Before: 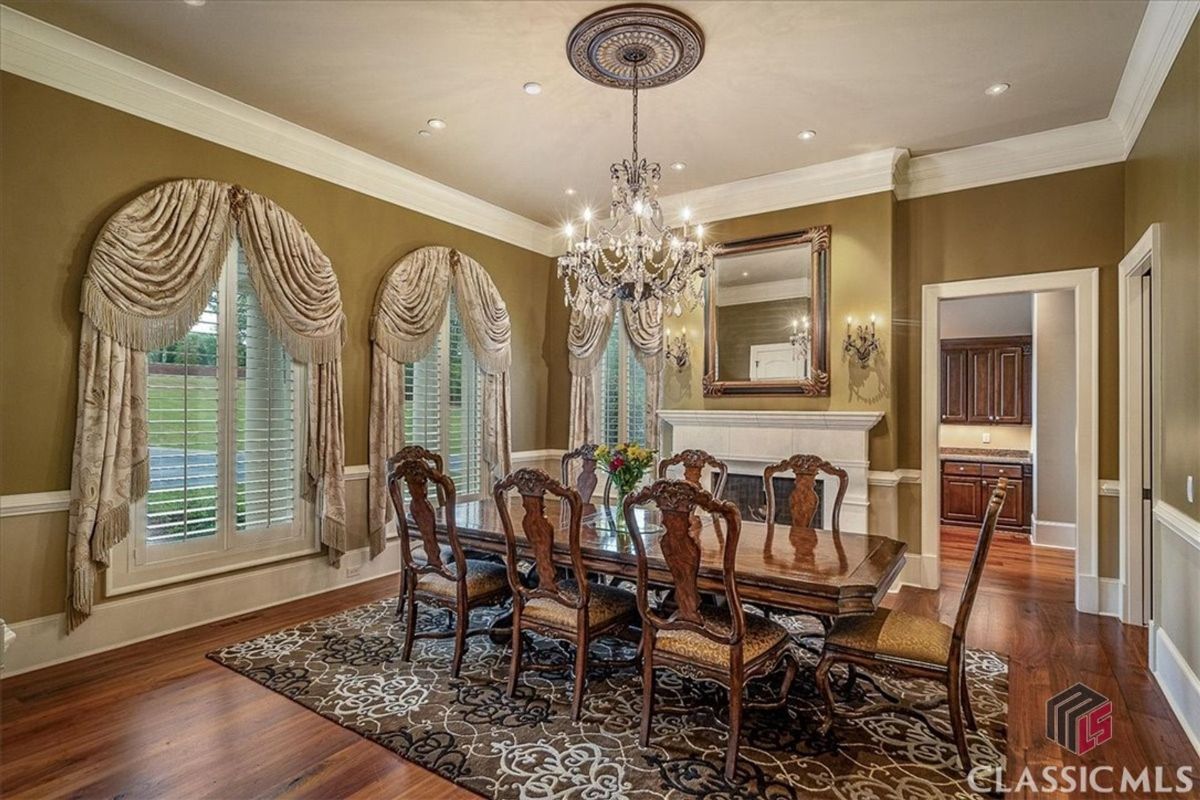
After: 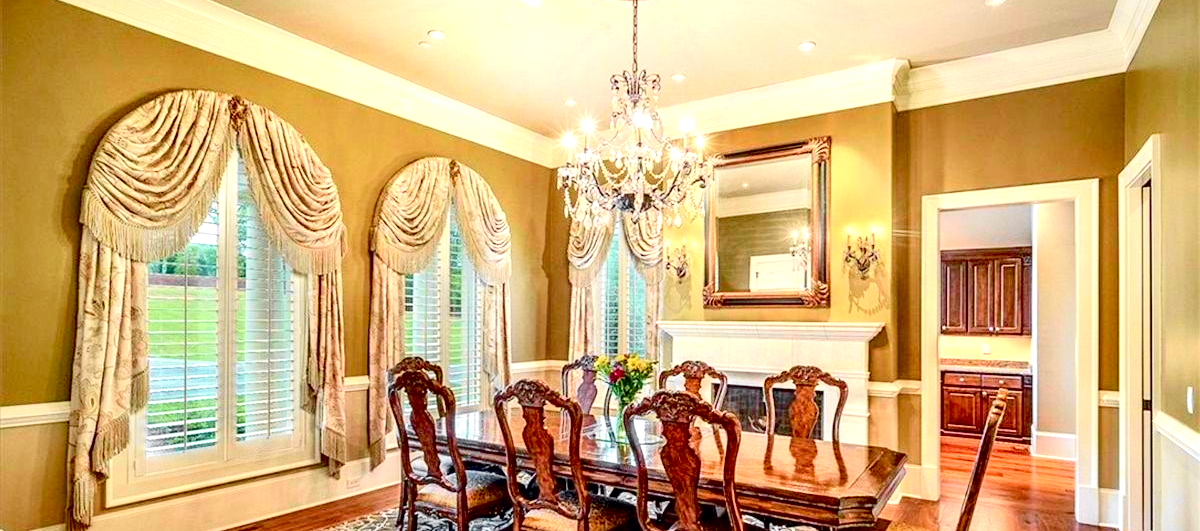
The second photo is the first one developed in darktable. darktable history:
exposure: black level correction 0.011, exposure 1.085 EV, compensate highlight preservation false
tone curve: curves: ch0 [(0, 0) (0.071, 0.047) (0.266, 0.26) (0.491, 0.552) (0.753, 0.818) (1, 0.983)]; ch1 [(0, 0) (0.346, 0.307) (0.408, 0.369) (0.463, 0.443) (0.482, 0.493) (0.502, 0.5) (0.517, 0.518) (0.546, 0.576) (0.588, 0.643) (0.651, 0.709) (1, 1)]; ch2 [(0, 0) (0.346, 0.34) (0.434, 0.46) (0.485, 0.494) (0.5, 0.494) (0.517, 0.503) (0.535, 0.545) (0.583, 0.624) (0.625, 0.678) (1, 1)], color space Lab, independent channels, preserve colors none
crop: top 11.174%, bottom 22.331%
